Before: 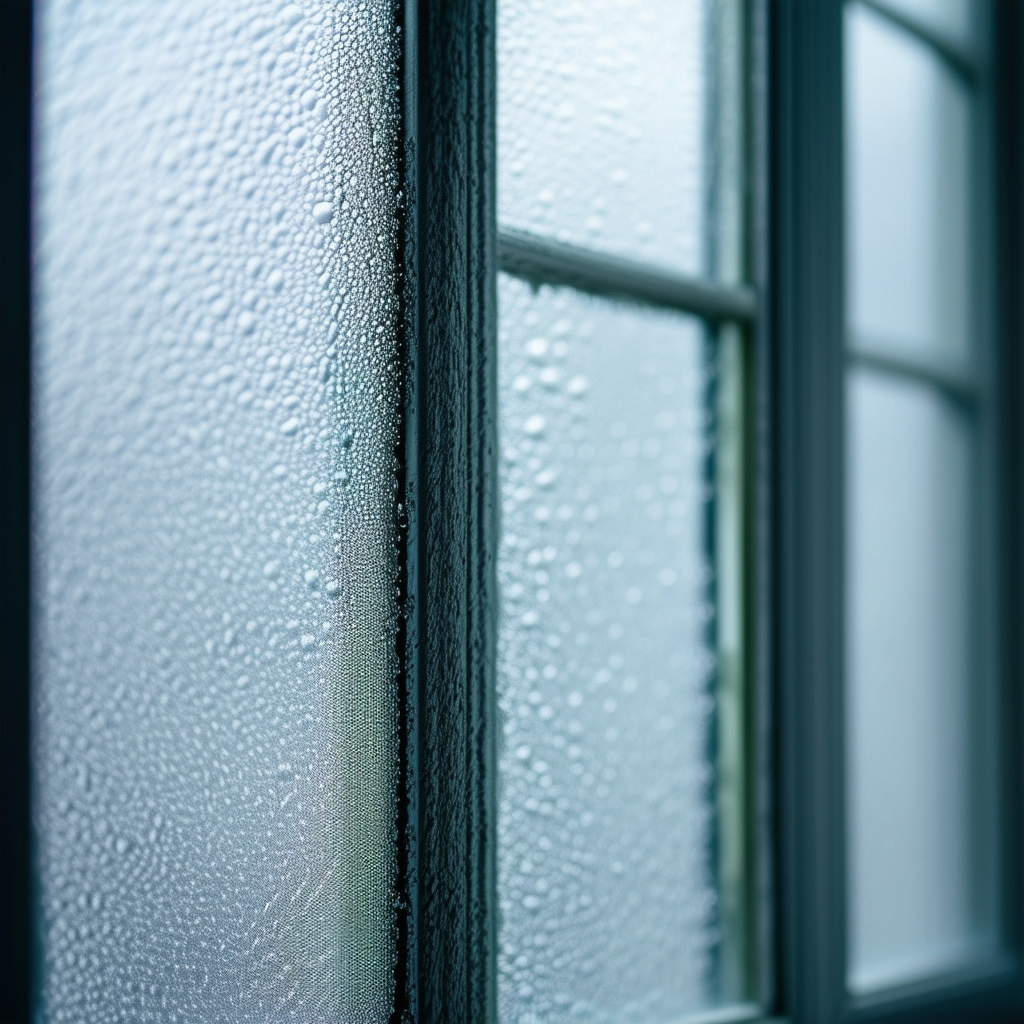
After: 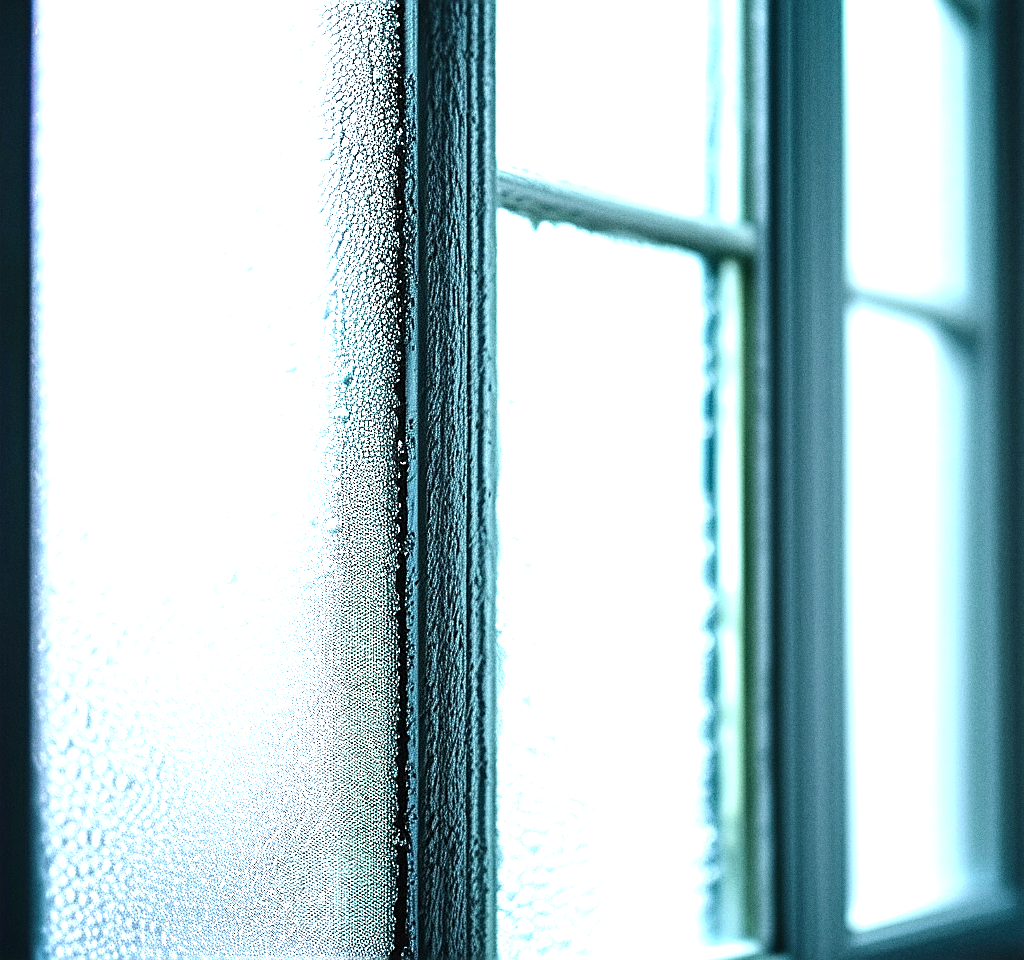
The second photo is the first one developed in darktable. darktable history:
tone equalizer: -8 EV -0.417 EV, -7 EV -0.389 EV, -6 EV -0.333 EV, -5 EV -0.222 EV, -3 EV 0.222 EV, -2 EV 0.333 EV, -1 EV 0.389 EV, +0 EV 0.417 EV, edges refinement/feathering 500, mask exposure compensation -1.57 EV, preserve details no
exposure: black level correction 0, exposure 1.675 EV, compensate exposure bias true, compensate highlight preservation false
sharpen: radius 1.4, amount 1.25, threshold 0.7
crop and rotate: top 6.25%
grain: coarseness 0.09 ISO
